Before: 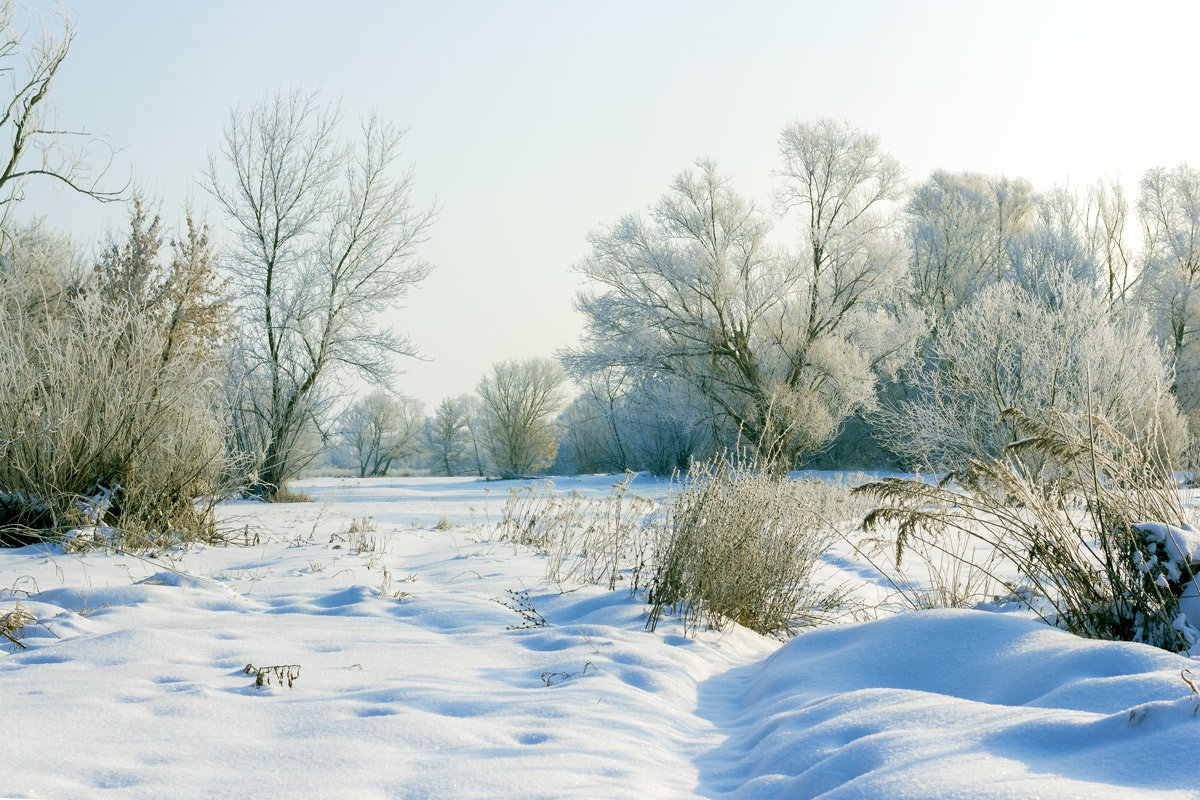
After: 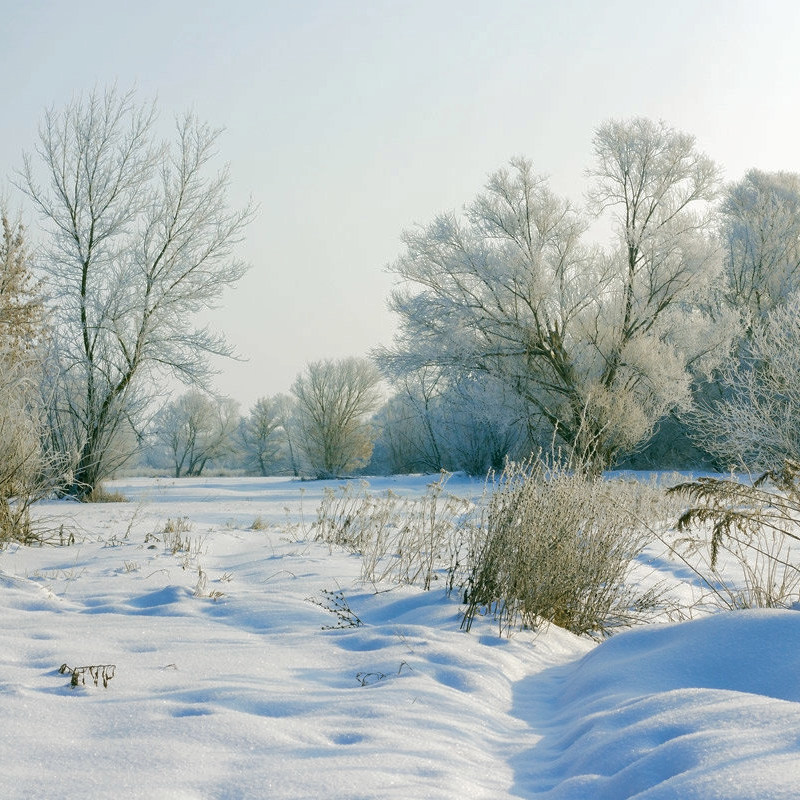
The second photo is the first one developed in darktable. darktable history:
crop and rotate: left 15.446%, right 17.836%
rgb curve: curves: ch0 [(0, 0) (0.175, 0.154) (0.785, 0.663) (1, 1)]
